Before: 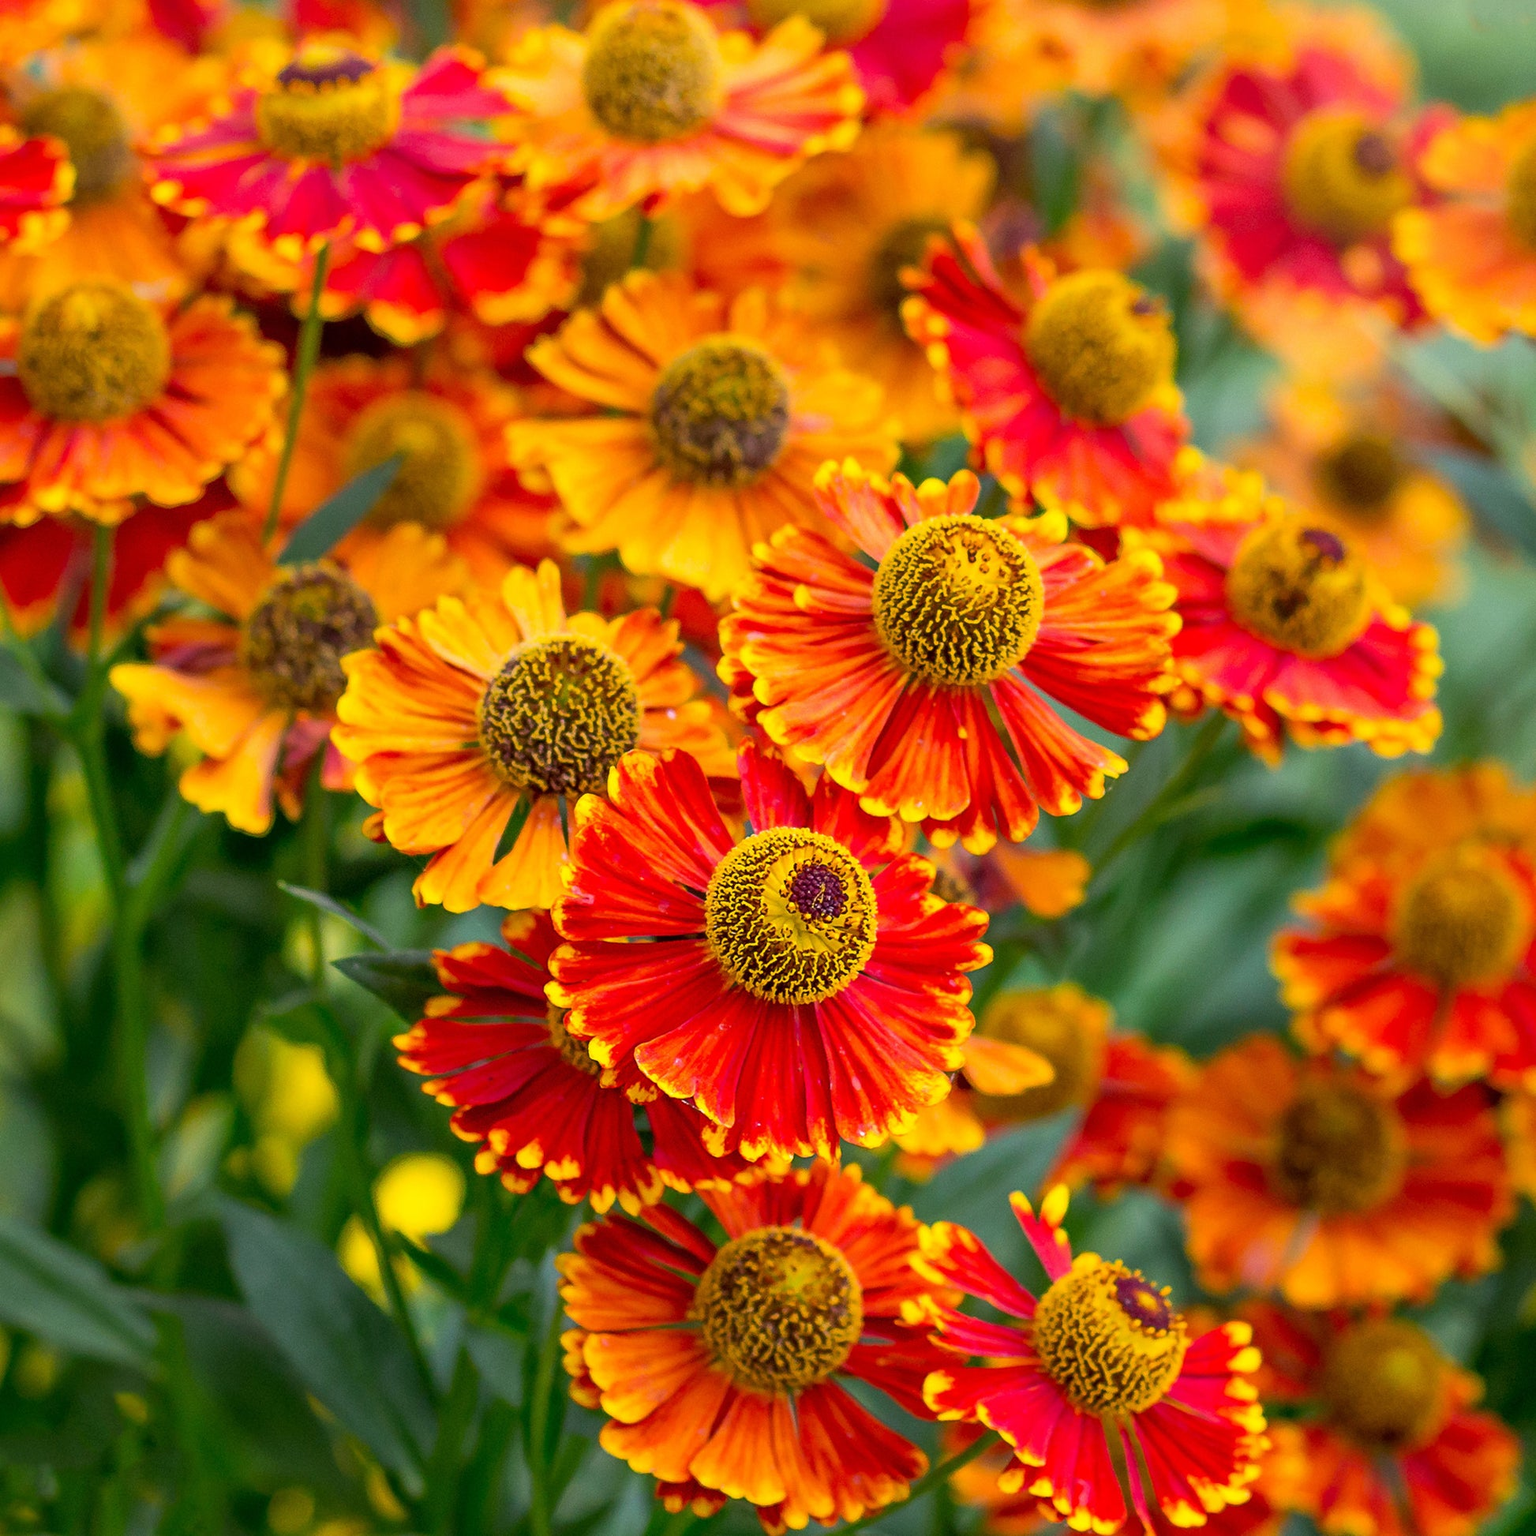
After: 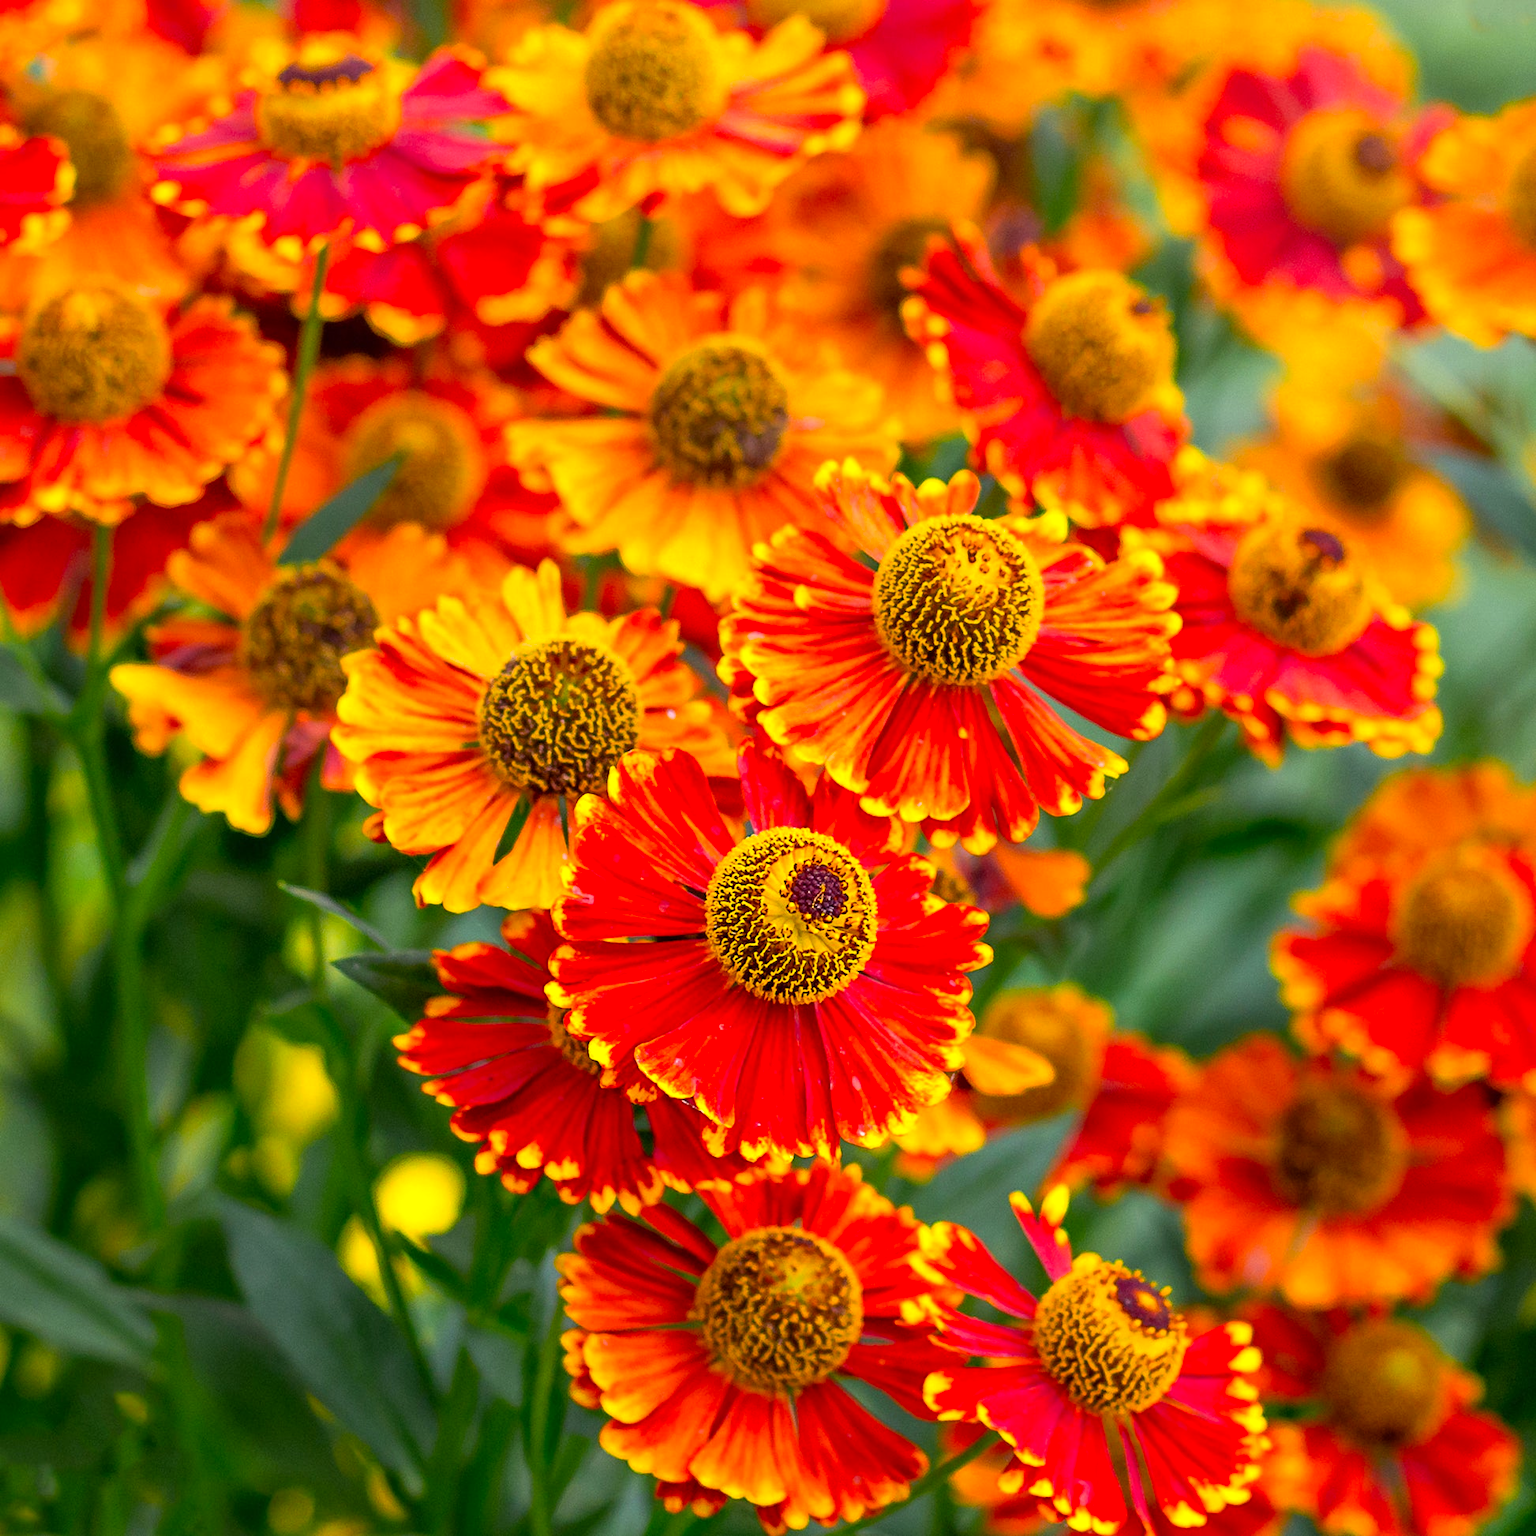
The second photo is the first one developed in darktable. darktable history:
color zones: curves: ch0 [(0.224, 0.526) (0.75, 0.5)]; ch1 [(0.055, 0.526) (0.224, 0.761) (0.377, 0.526) (0.75, 0.5)]
color correction: highlights b* 3
